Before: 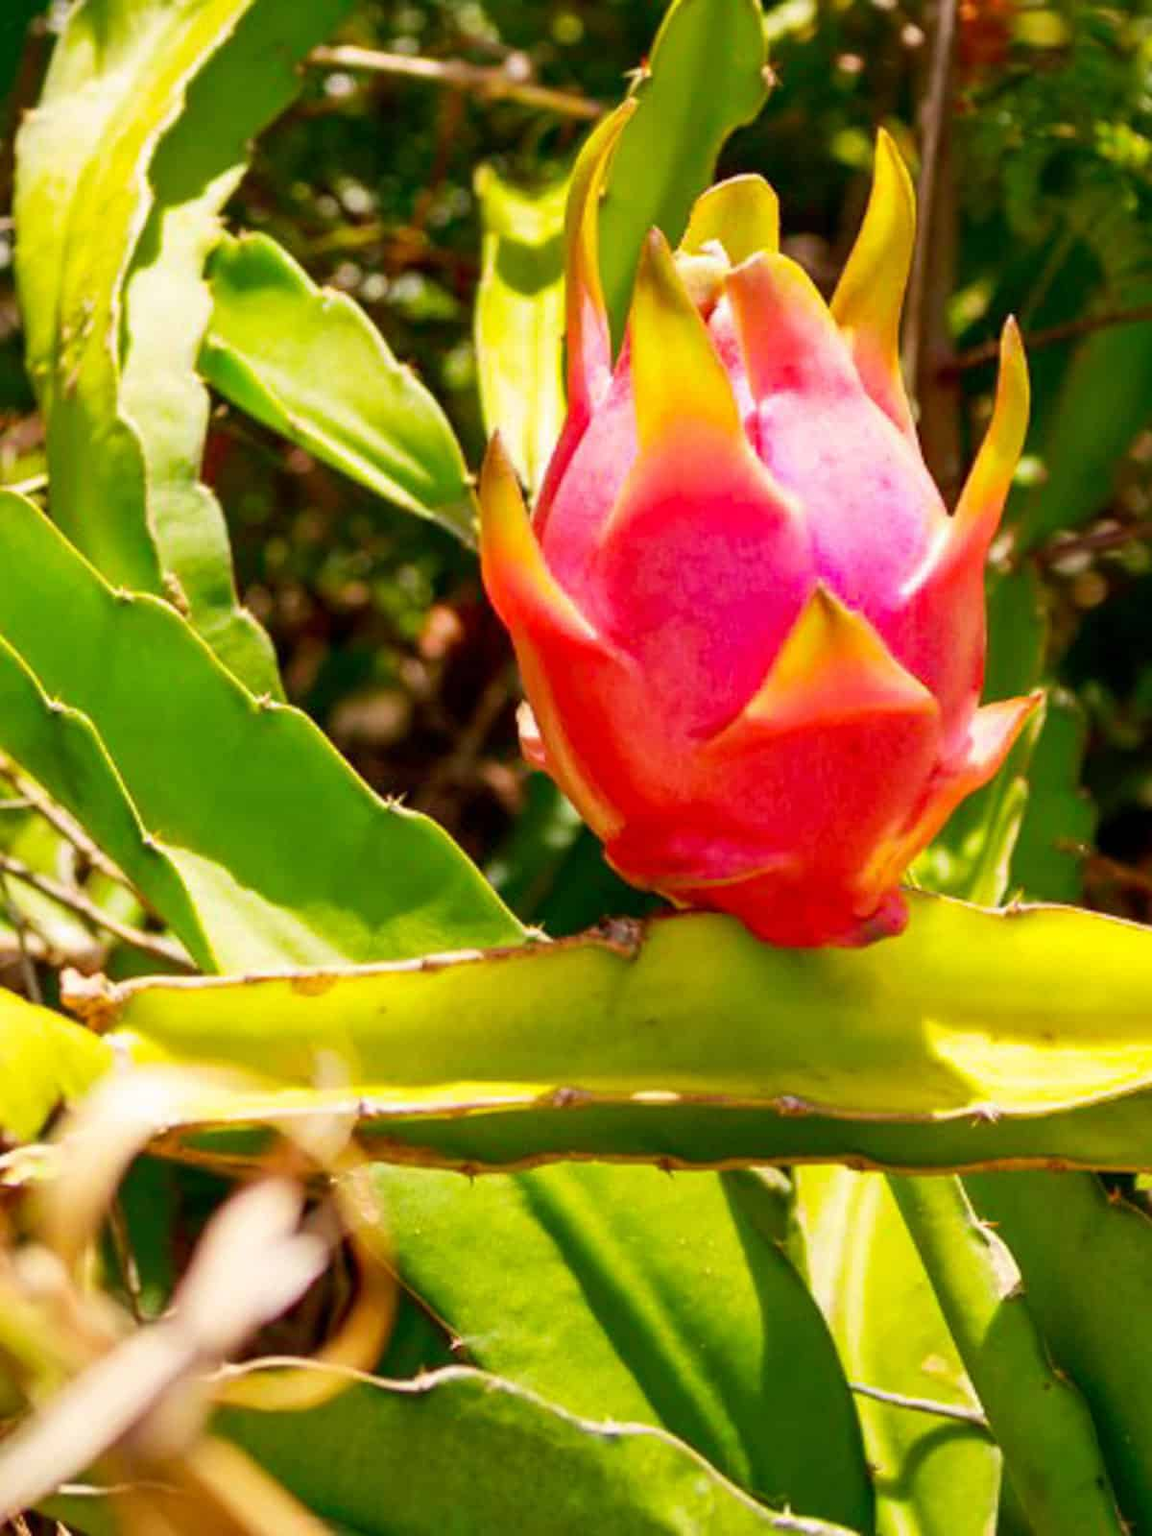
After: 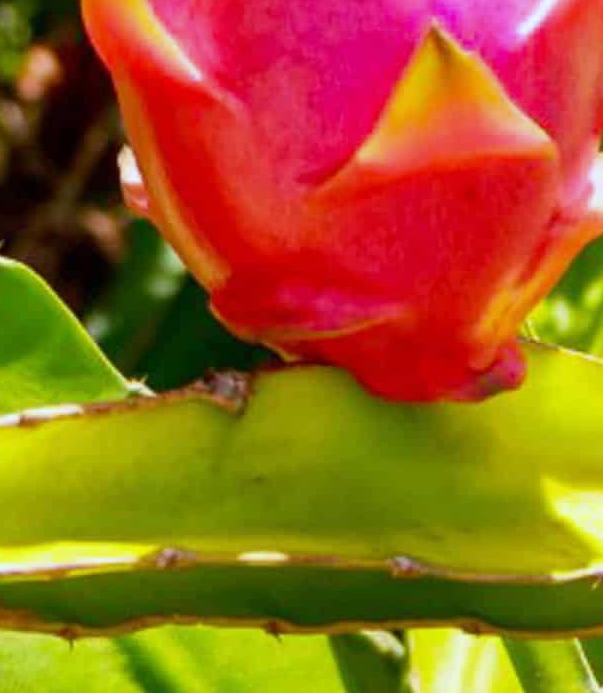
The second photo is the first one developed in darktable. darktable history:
crop: left 35.03%, top 36.625%, right 14.663%, bottom 20.057%
white balance: red 0.926, green 1.003, blue 1.133
